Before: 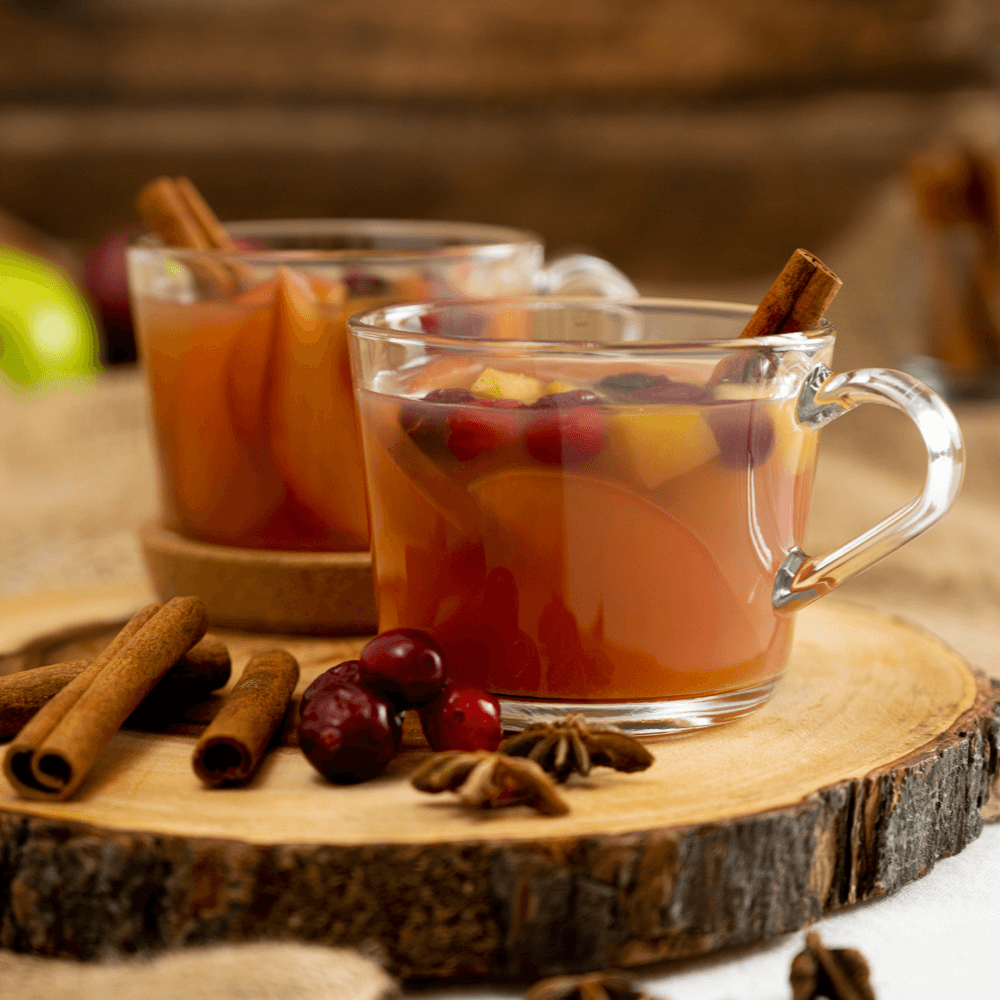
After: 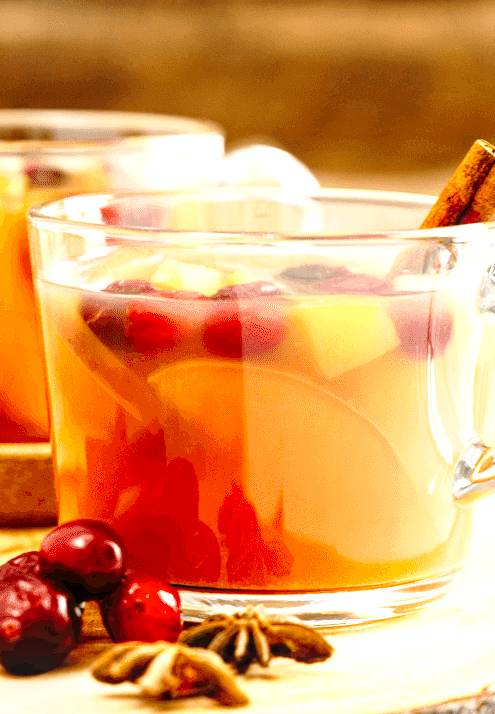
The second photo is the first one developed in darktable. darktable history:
base curve: curves: ch0 [(0, 0) (0.028, 0.03) (0.121, 0.232) (0.46, 0.748) (0.859, 0.968) (1, 1)], preserve colors none
local contrast: on, module defaults
crop: left 32.075%, top 10.976%, right 18.355%, bottom 17.596%
exposure: black level correction 0, exposure 1.3 EV, compensate highlight preservation false
